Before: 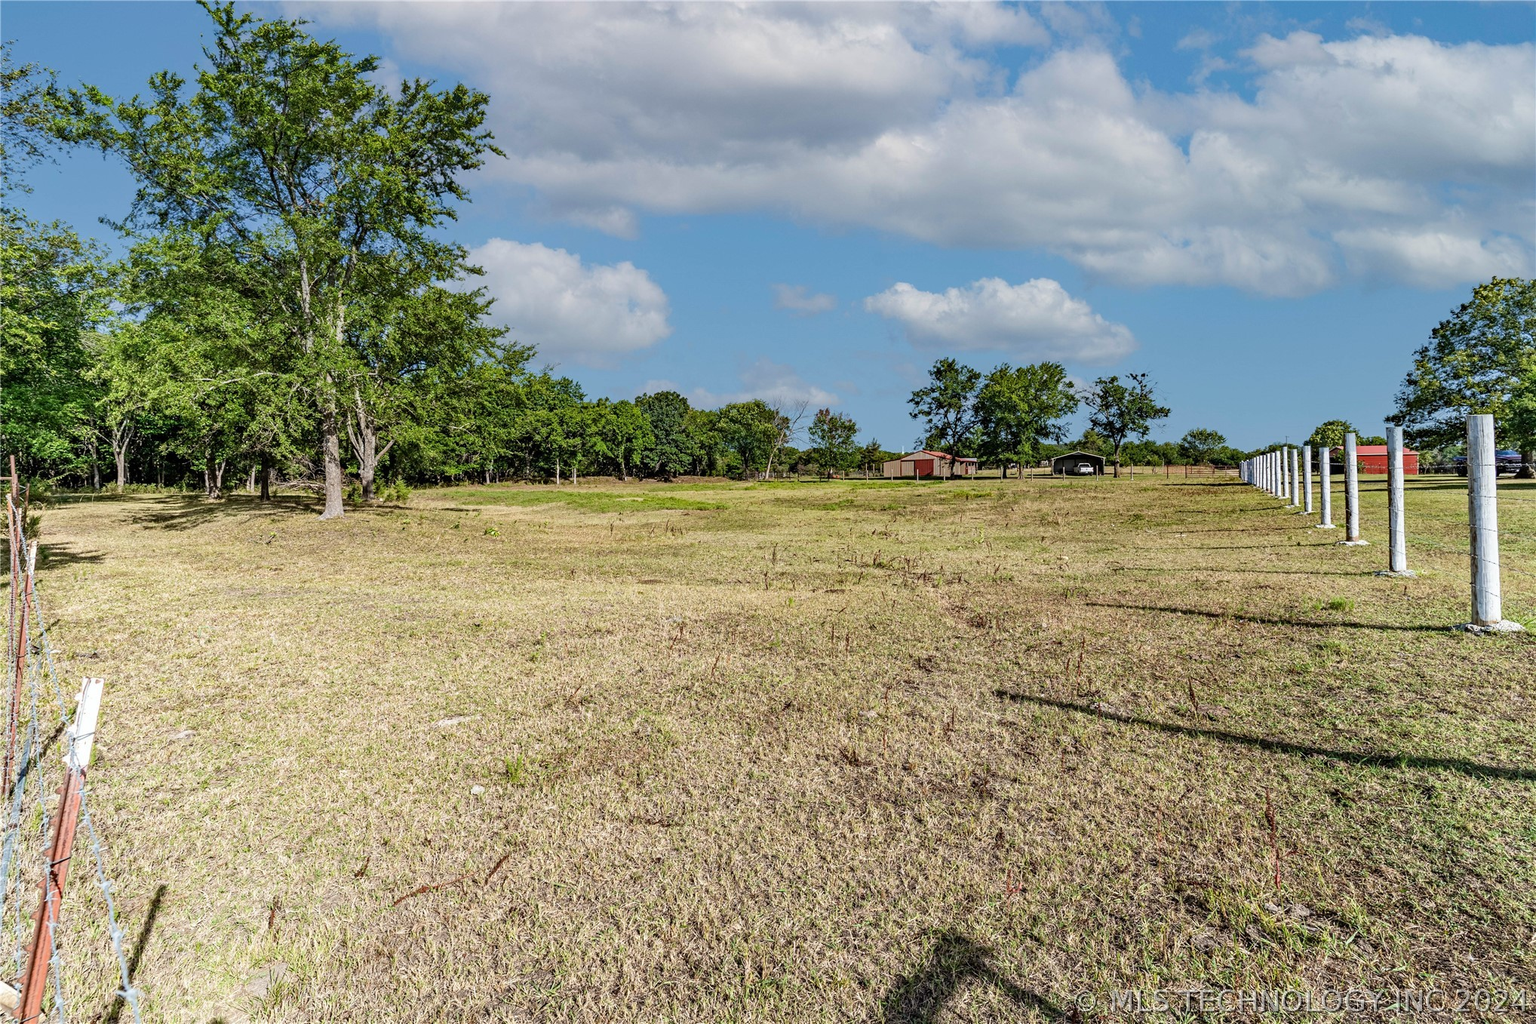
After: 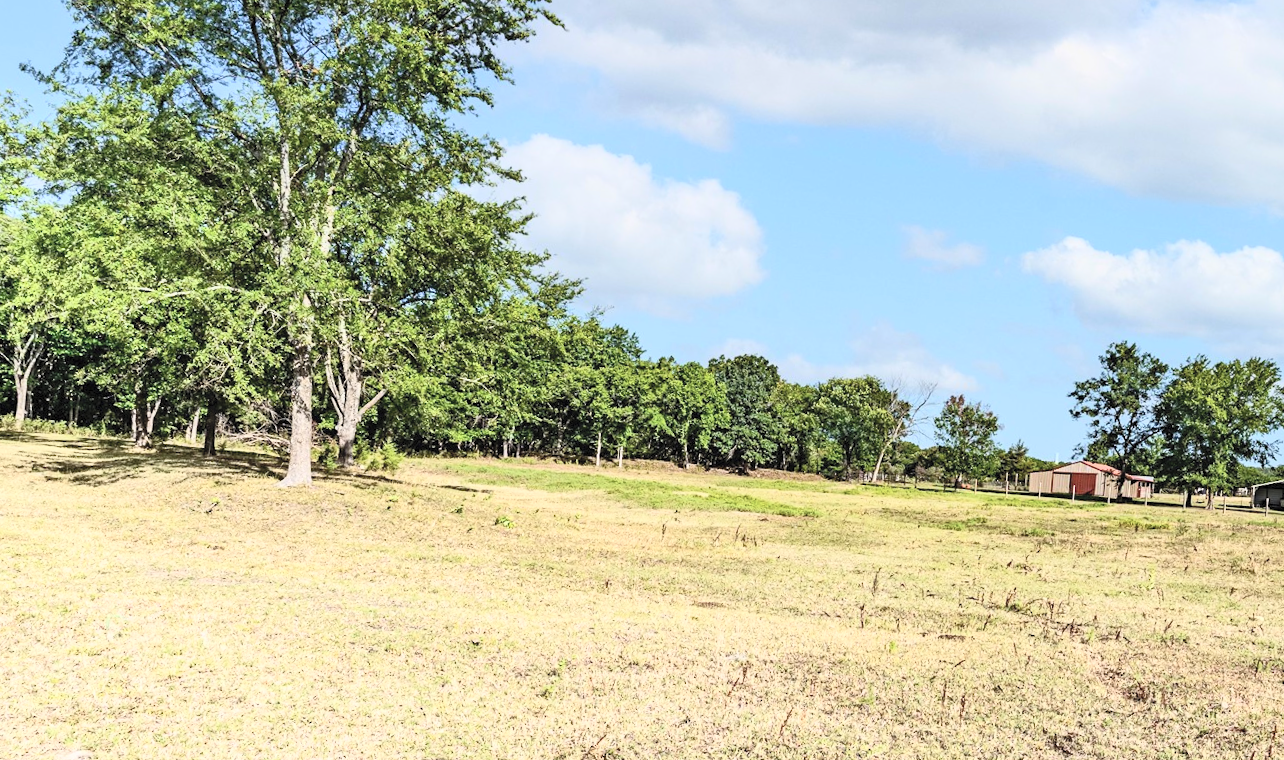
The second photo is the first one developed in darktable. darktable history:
crop and rotate: angle -4.72°, left 2.059%, top 6.63%, right 27.277%, bottom 30.56%
contrast brightness saturation: contrast 0.374, brightness 0.531
